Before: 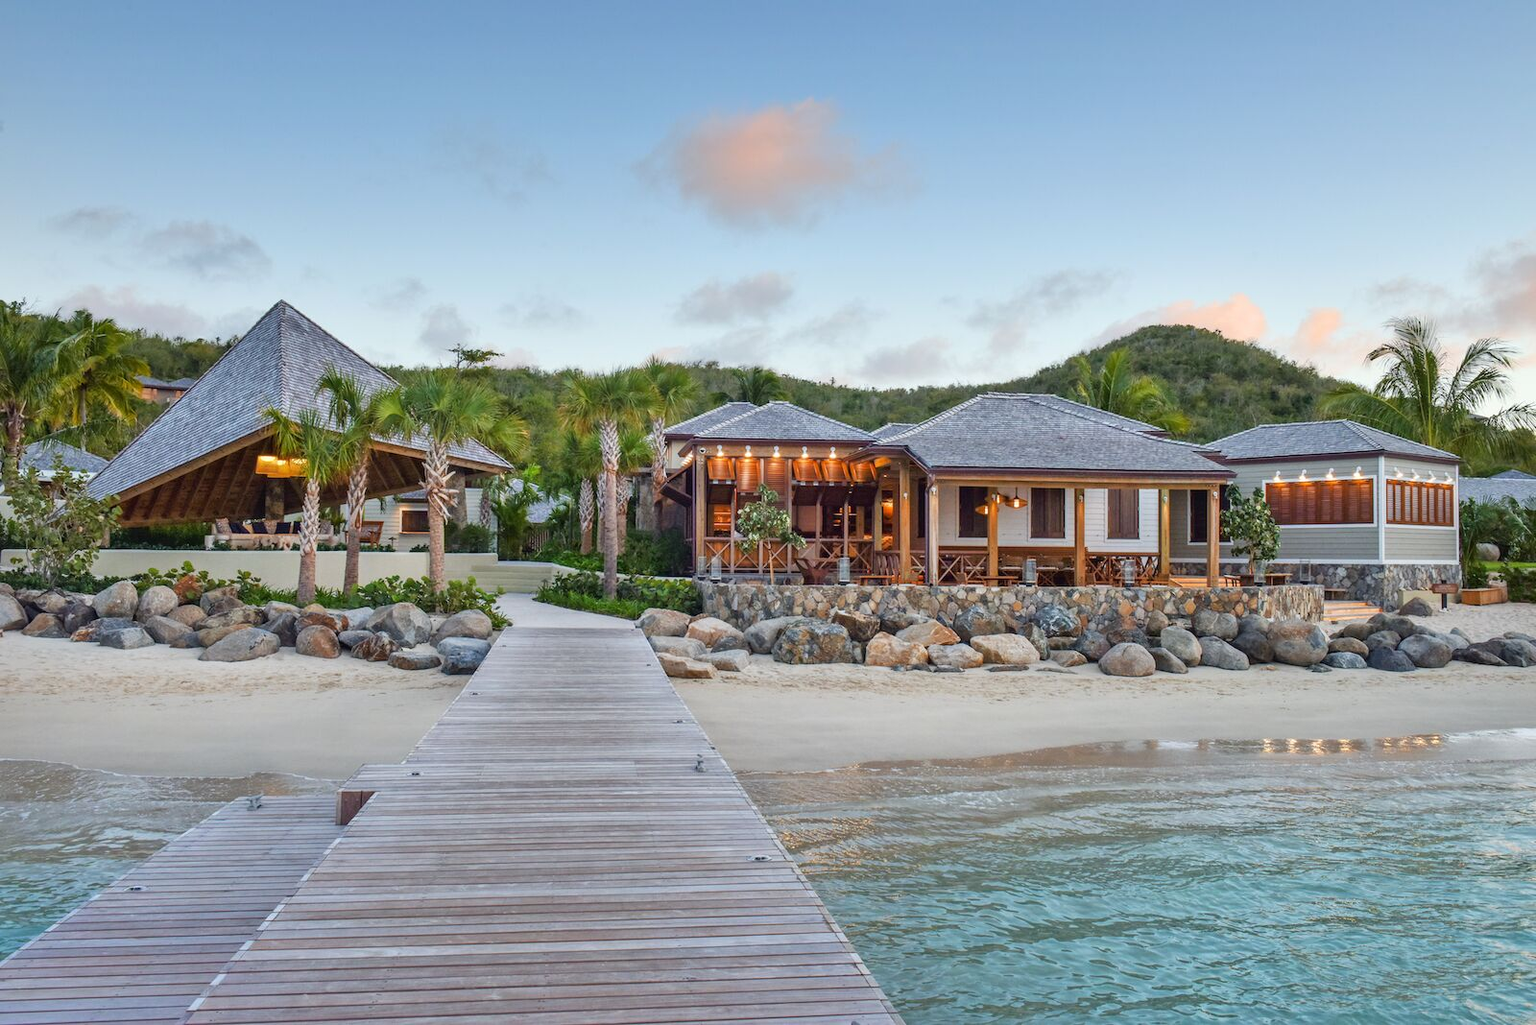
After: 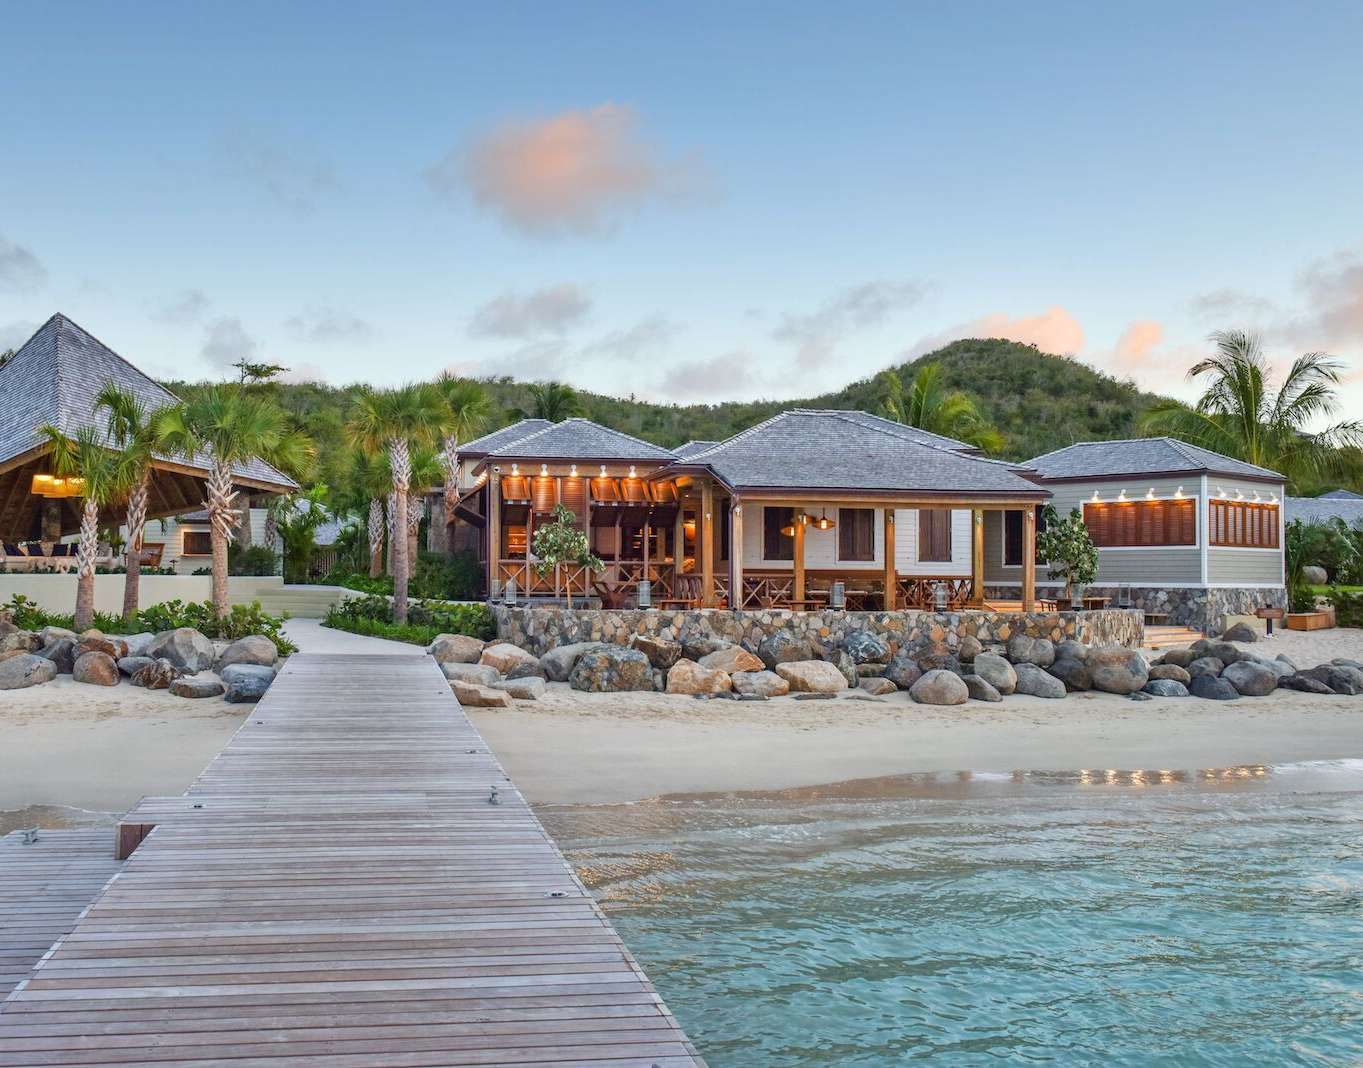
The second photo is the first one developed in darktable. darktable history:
tone equalizer: edges refinement/feathering 500, mask exposure compensation -1.57 EV, preserve details no
crop and rotate: left 14.806%
